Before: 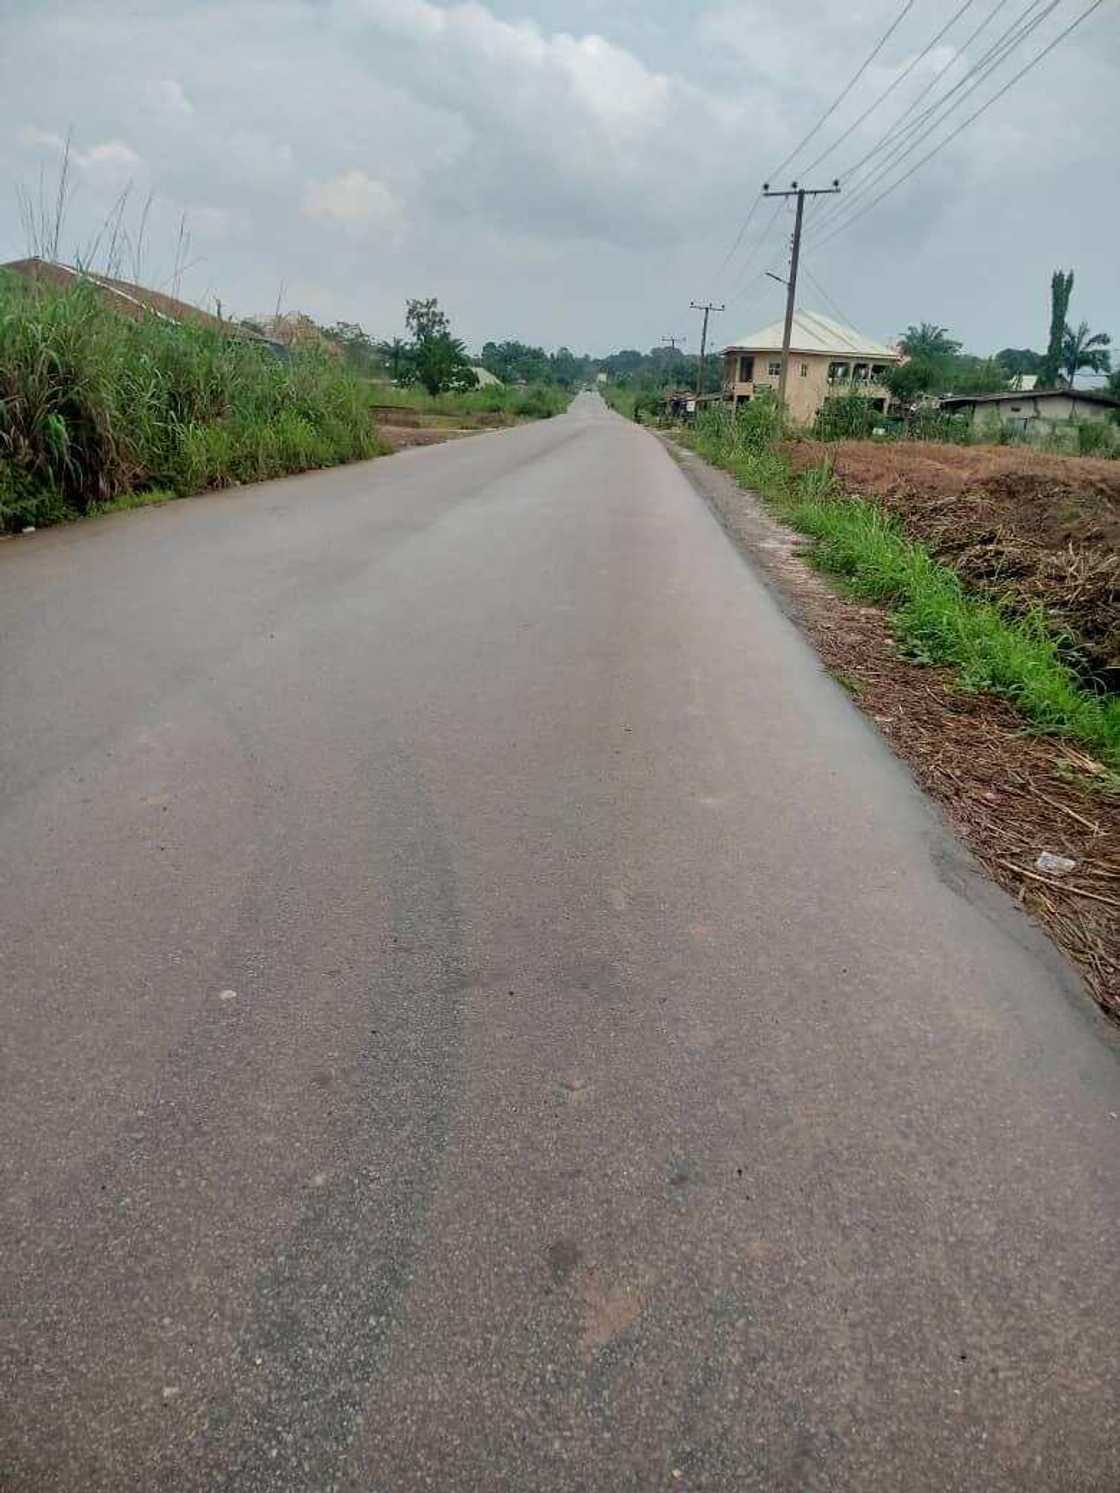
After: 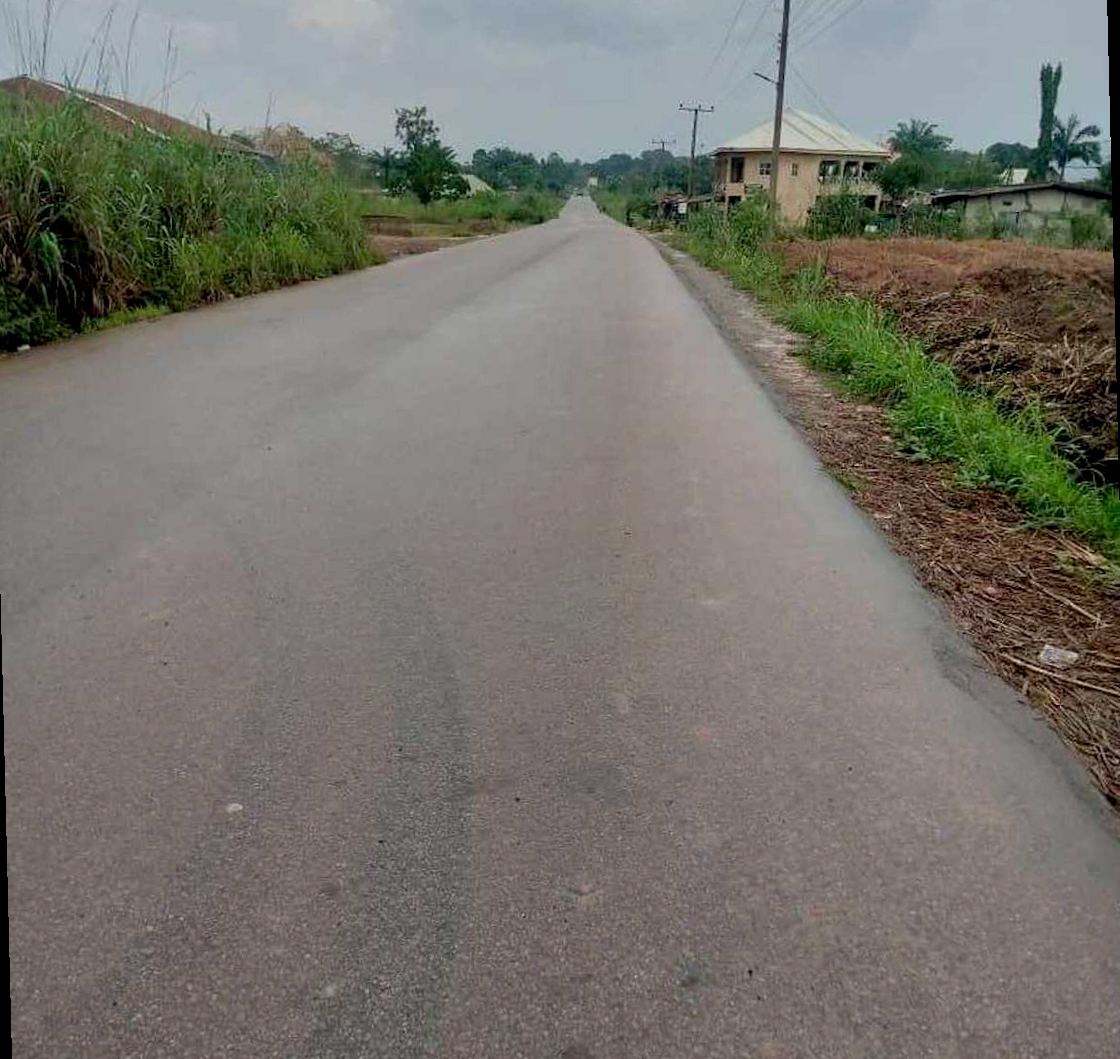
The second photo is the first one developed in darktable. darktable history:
crop: top 11.038%, bottom 13.962%
exposure: black level correction 0.006, exposure -0.226 EV, compensate highlight preservation false
rotate and perspective: rotation -1.42°, crop left 0.016, crop right 0.984, crop top 0.035, crop bottom 0.965
